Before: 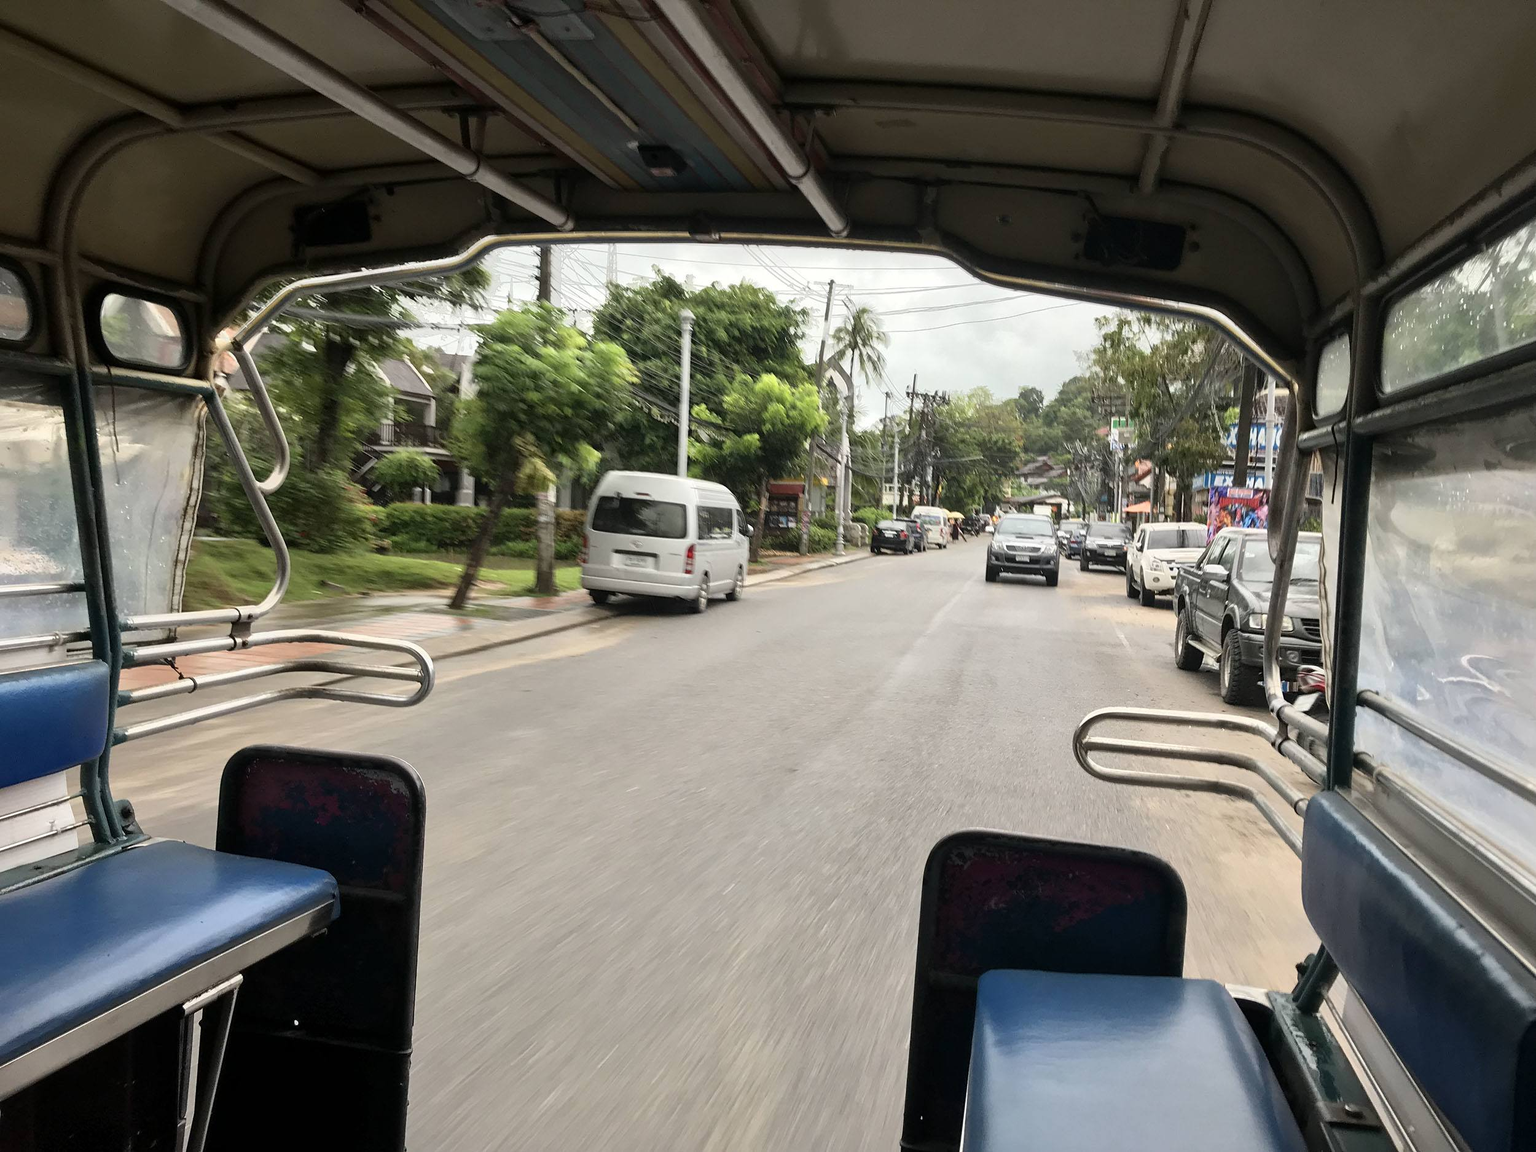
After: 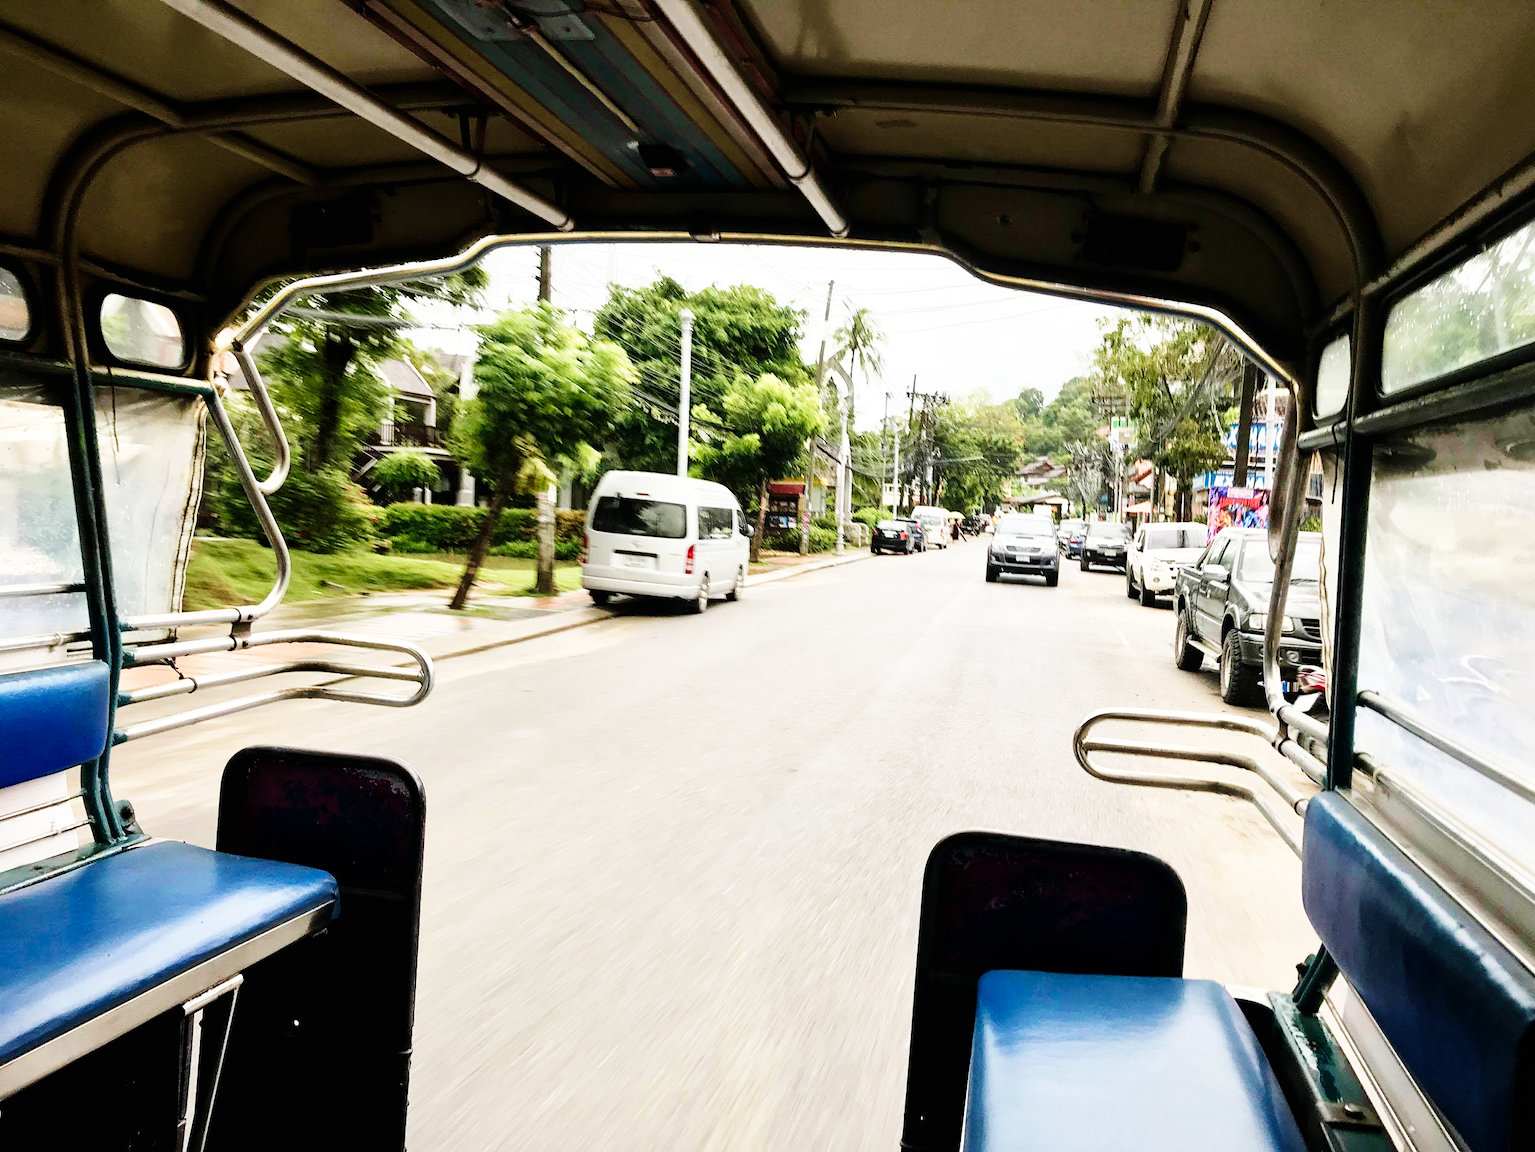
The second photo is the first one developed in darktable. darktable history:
exposure: black level correction 0.004, exposure 0.017 EV, compensate highlight preservation false
base curve: curves: ch0 [(0, 0) (0, 0) (0.002, 0.001) (0.008, 0.003) (0.019, 0.011) (0.037, 0.037) (0.064, 0.11) (0.102, 0.232) (0.152, 0.379) (0.216, 0.524) (0.296, 0.665) (0.394, 0.789) (0.512, 0.881) (0.651, 0.945) (0.813, 0.986) (1, 1)], preserve colors none
velvia: strength 36.24%
